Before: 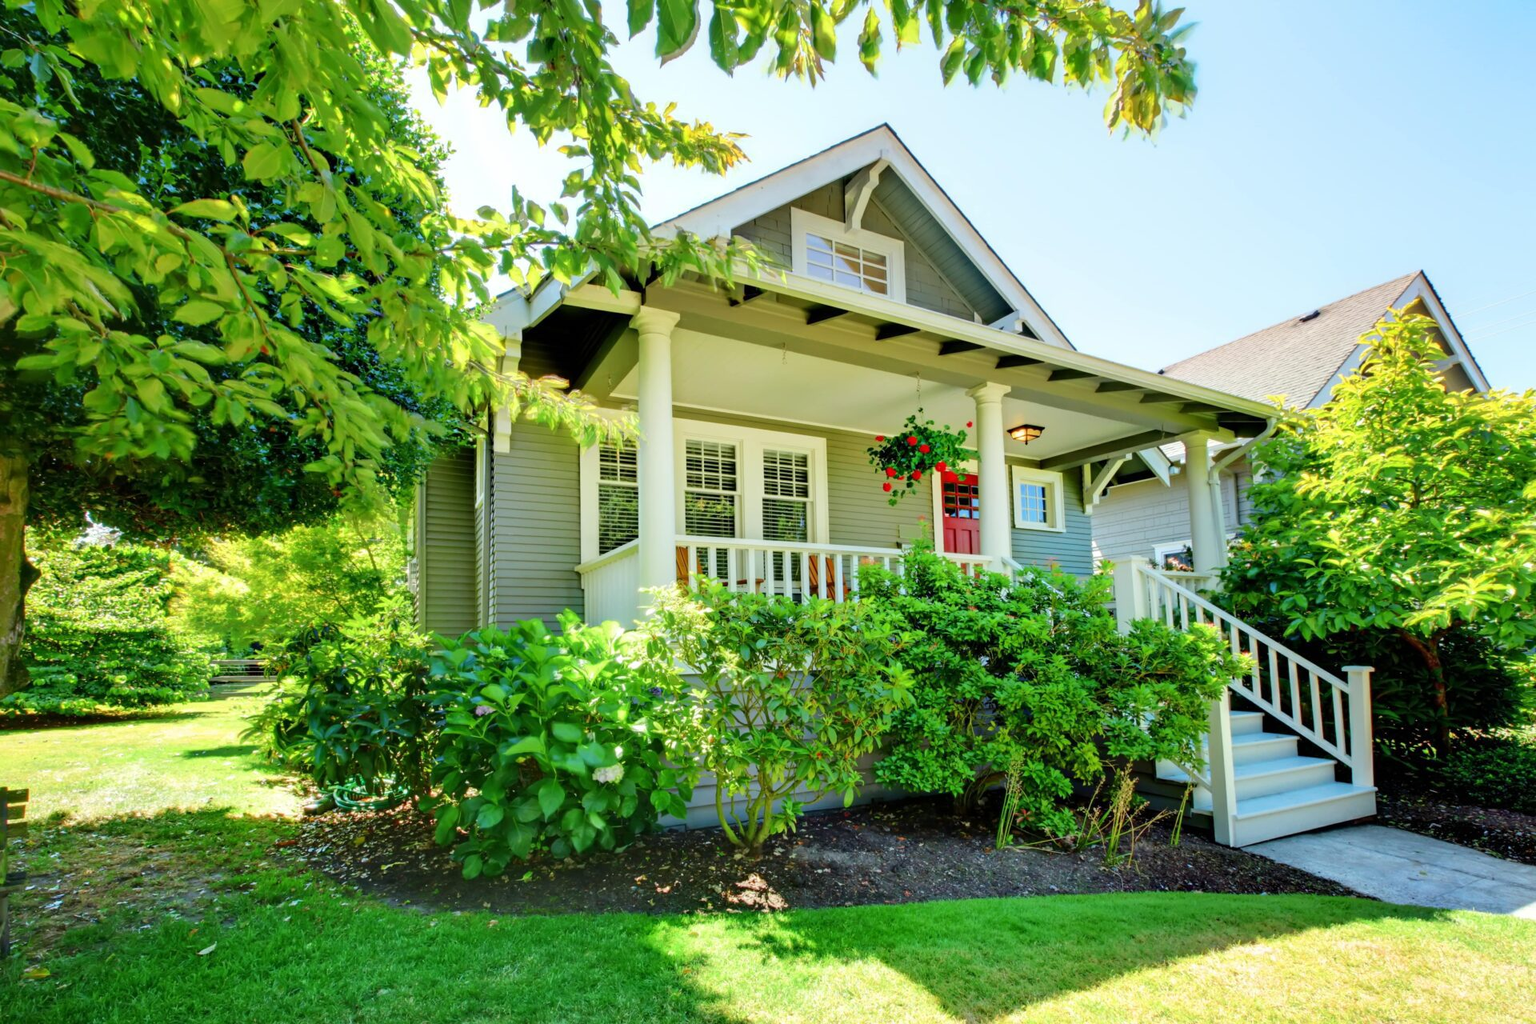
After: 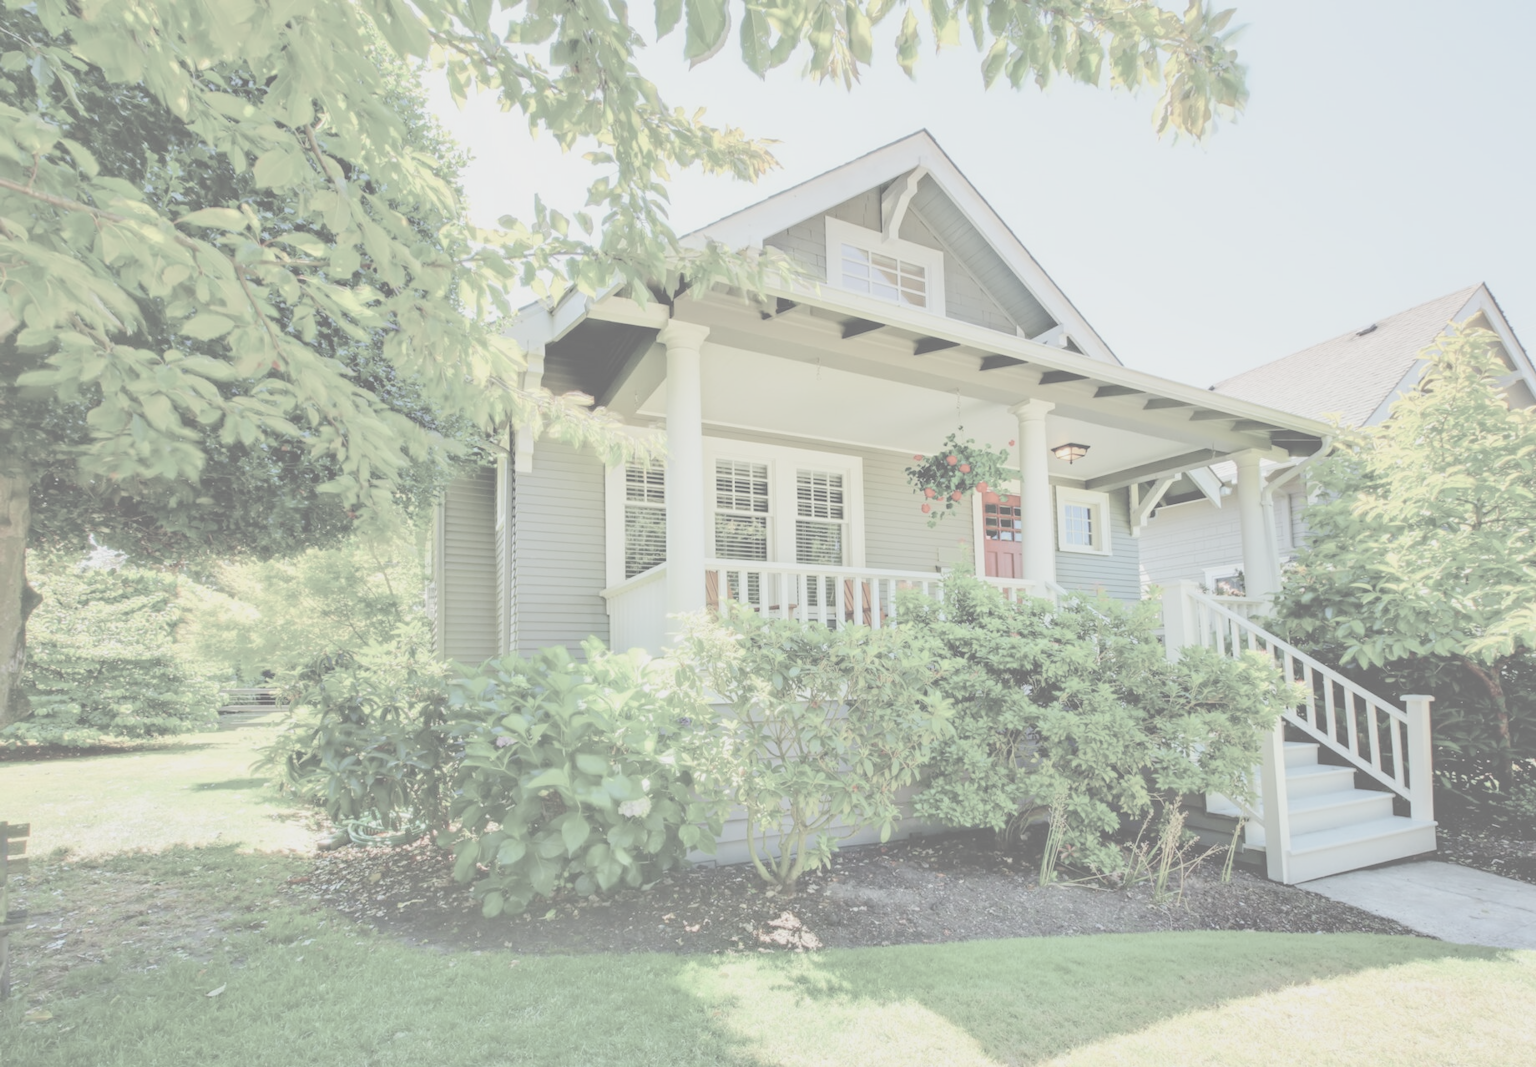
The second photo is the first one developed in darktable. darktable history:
crop: right 4.126%, bottom 0.031%
contrast brightness saturation: contrast -0.32, brightness 0.75, saturation -0.78
